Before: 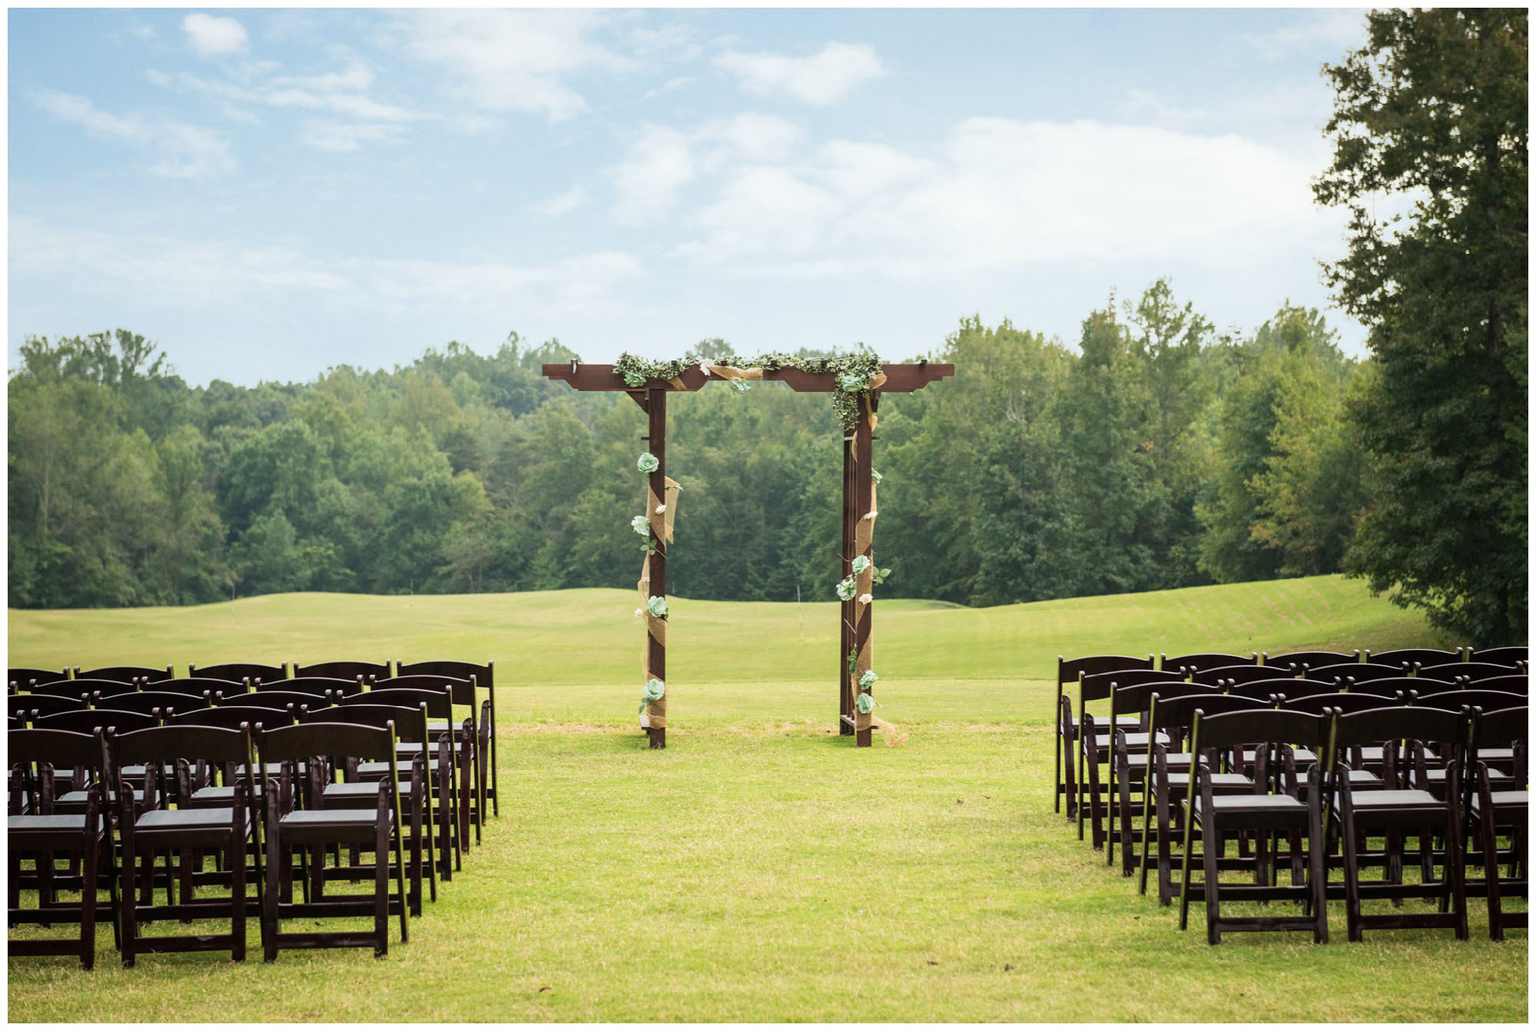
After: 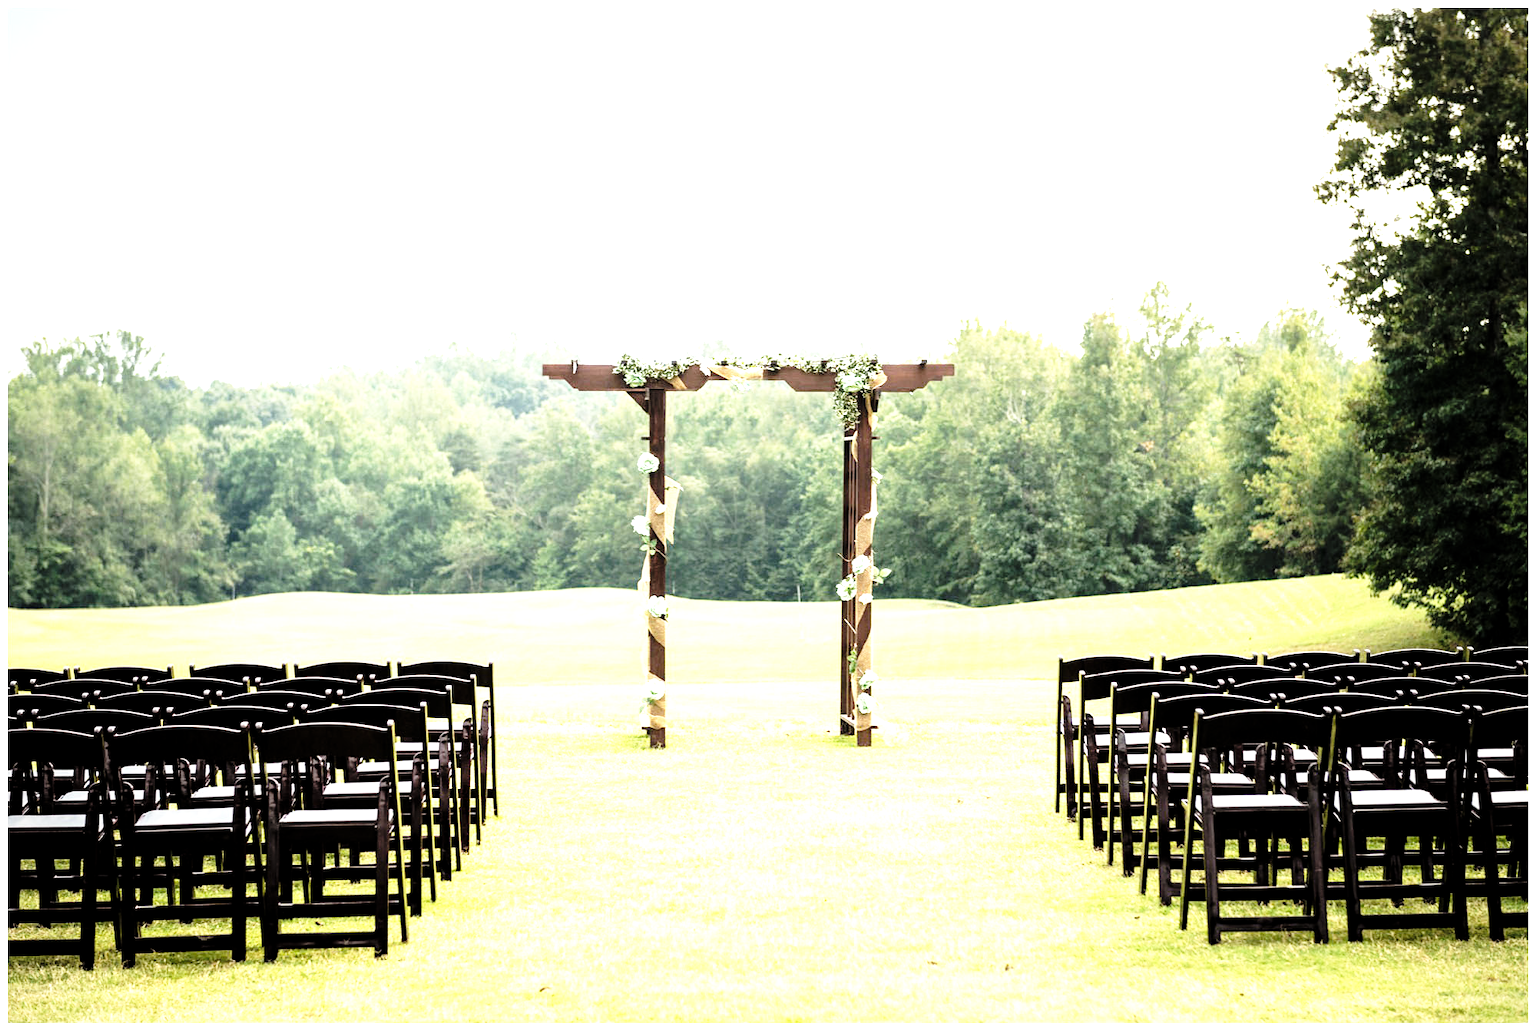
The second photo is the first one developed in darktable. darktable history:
base curve: curves: ch0 [(0, 0) (0.028, 0.03) (0.121, 0.232) (0.46, 0.748) (0.859, 0.968) (1, 1)], preserve colors none
tone equalizer: -8 EV -1.08 EV, -7 EV -1.03 EV, -6 EV -0.837 EV, -5 EV -0.584 EV, -3 EV 0.599 EV, -2 EV 0.88 EV, -1 EV 0.991 EV, +0 EV 1.08 EV
vignetting: fall-off start 99.5%, brightness -0.189, saturation -0.294
levels: levels [0.029, 0.545, 0.971]
